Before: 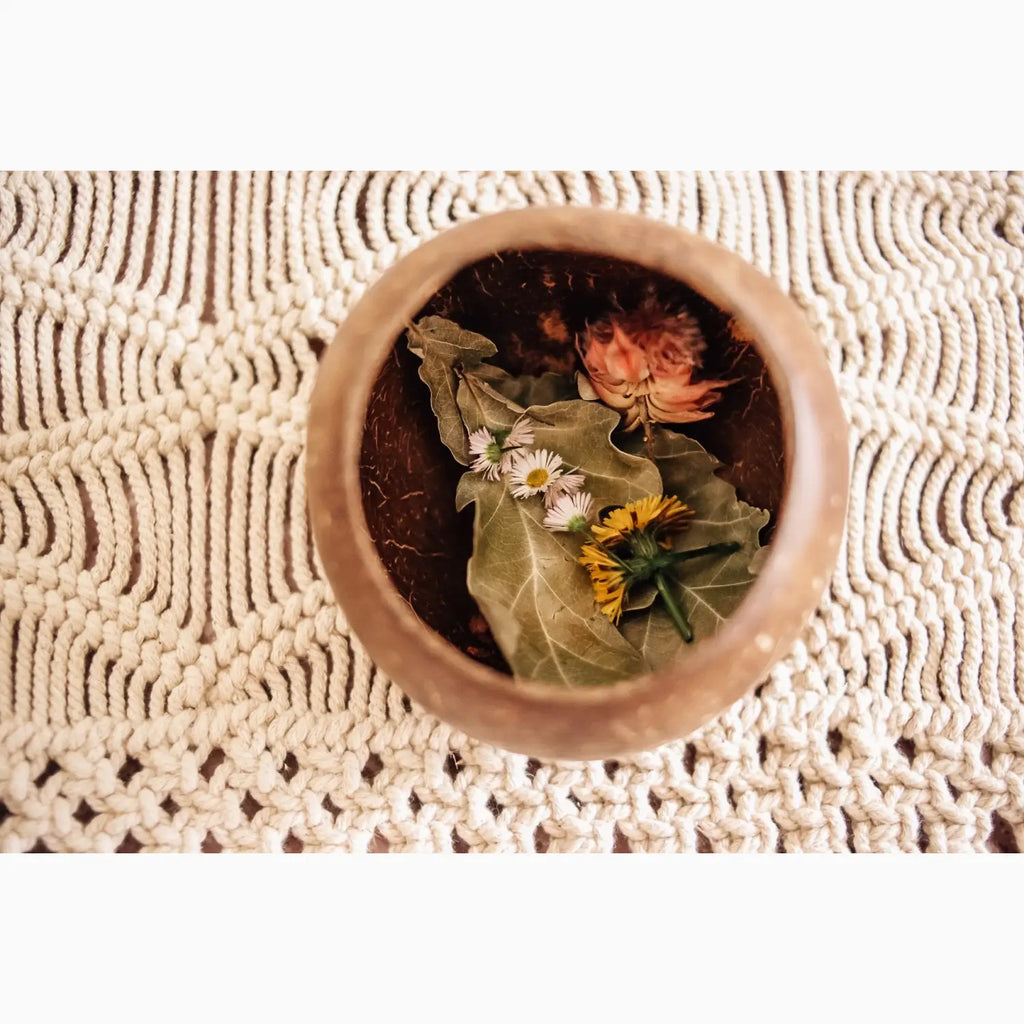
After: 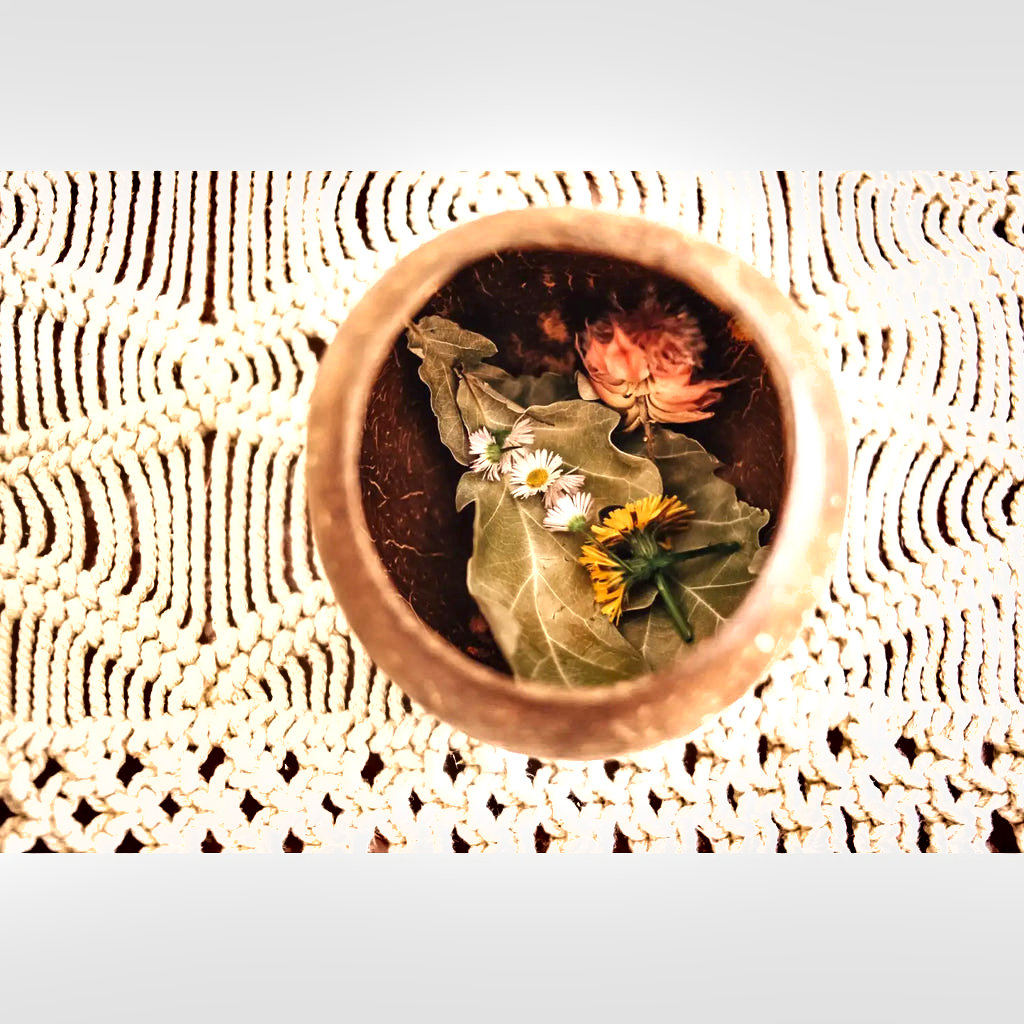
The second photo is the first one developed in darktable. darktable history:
shadows and highlights: soften with gaussian
exposure: black level correction 0, exposure 0.863 EV, compensate highlight preservation false
